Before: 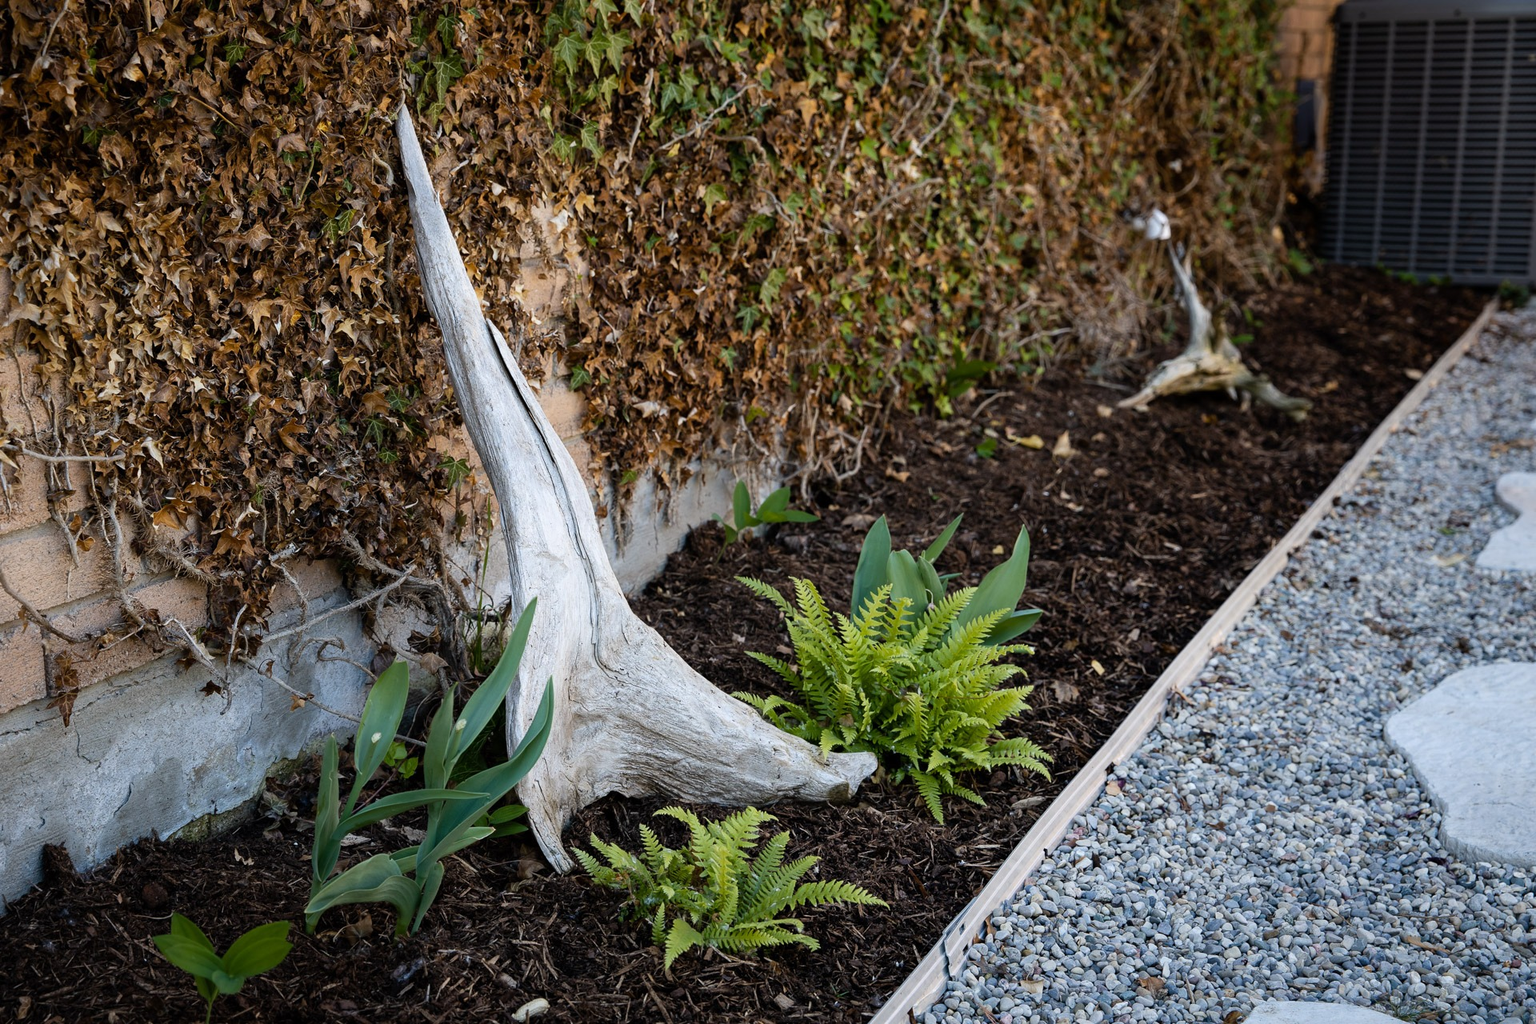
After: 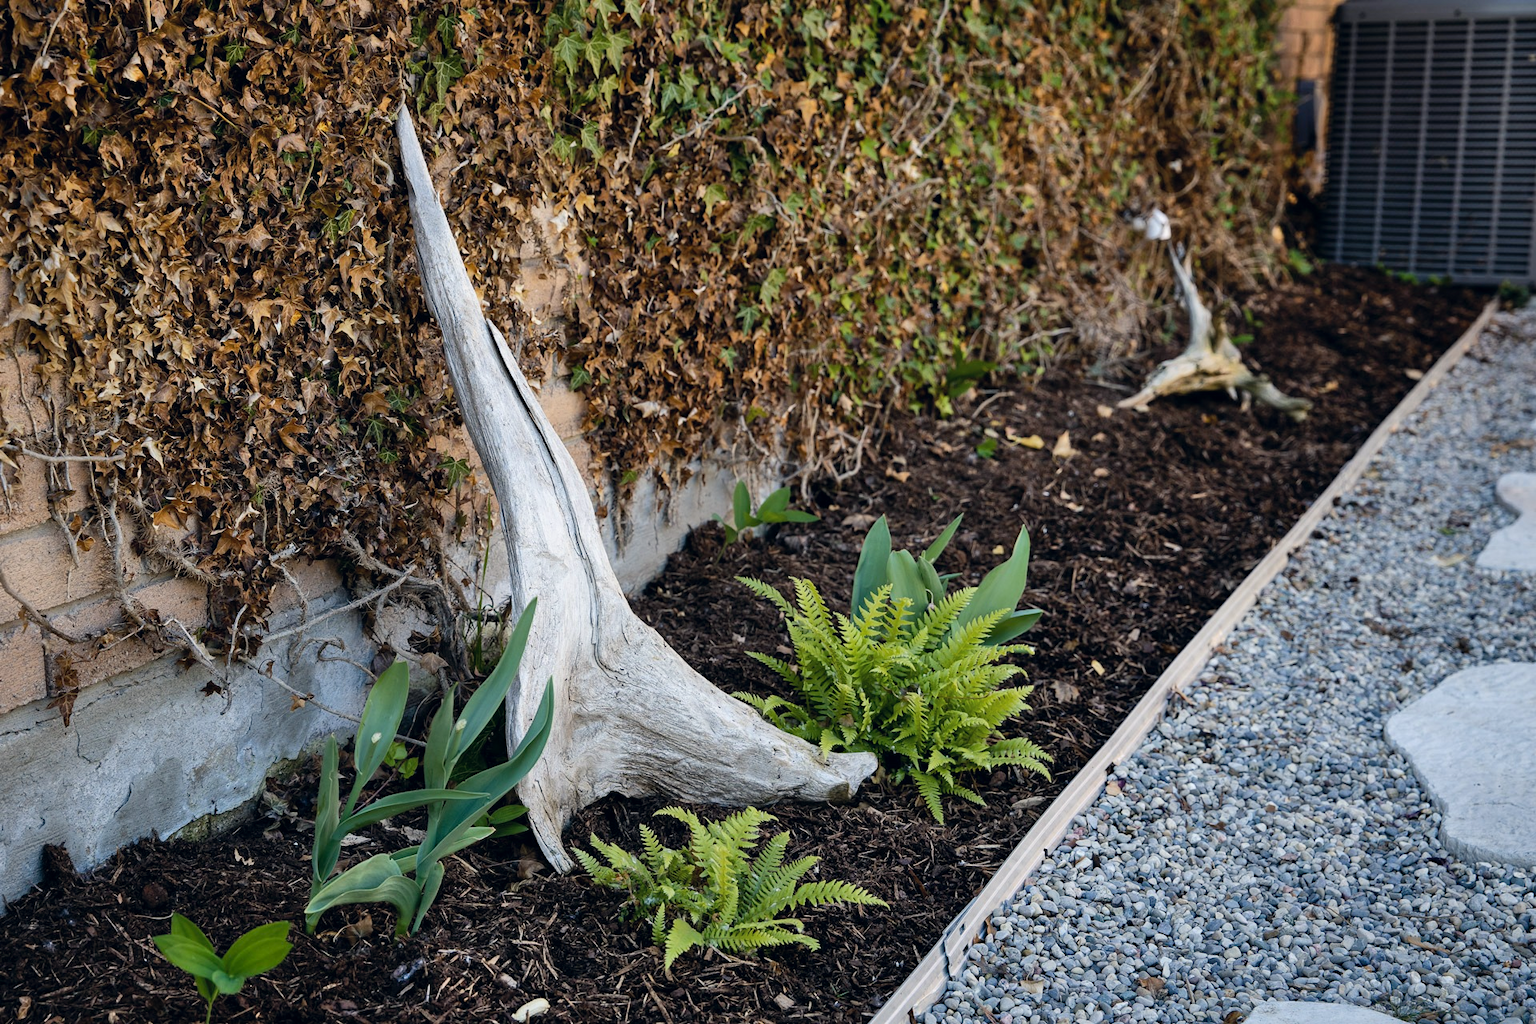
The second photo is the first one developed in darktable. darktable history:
color correction: highlights a* 0.274, highlights b* 2.66, shadows a* -1.32, shadows b* -4.24
shadows and highlights: low approximation 0.01, soften with gaussian
